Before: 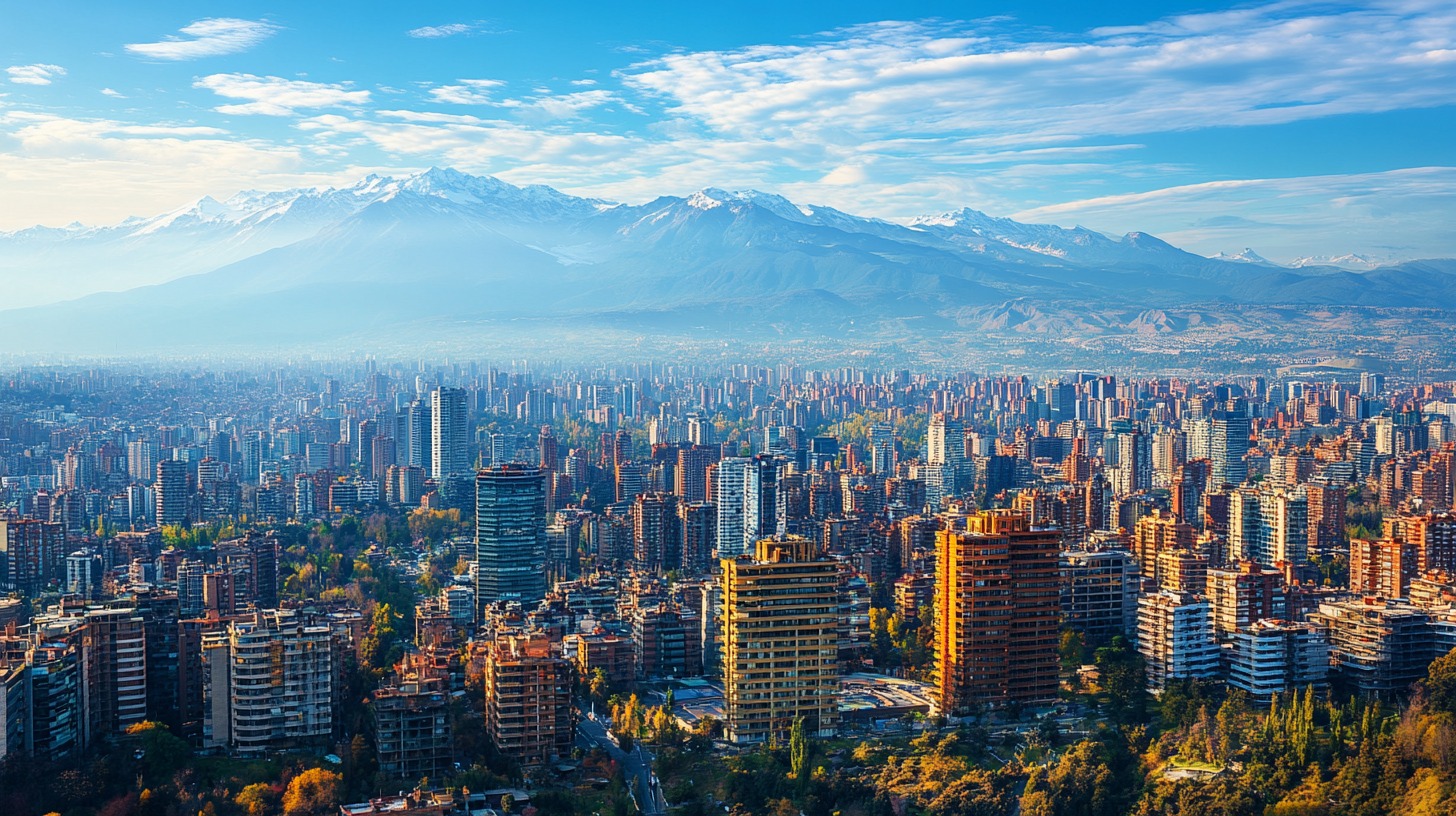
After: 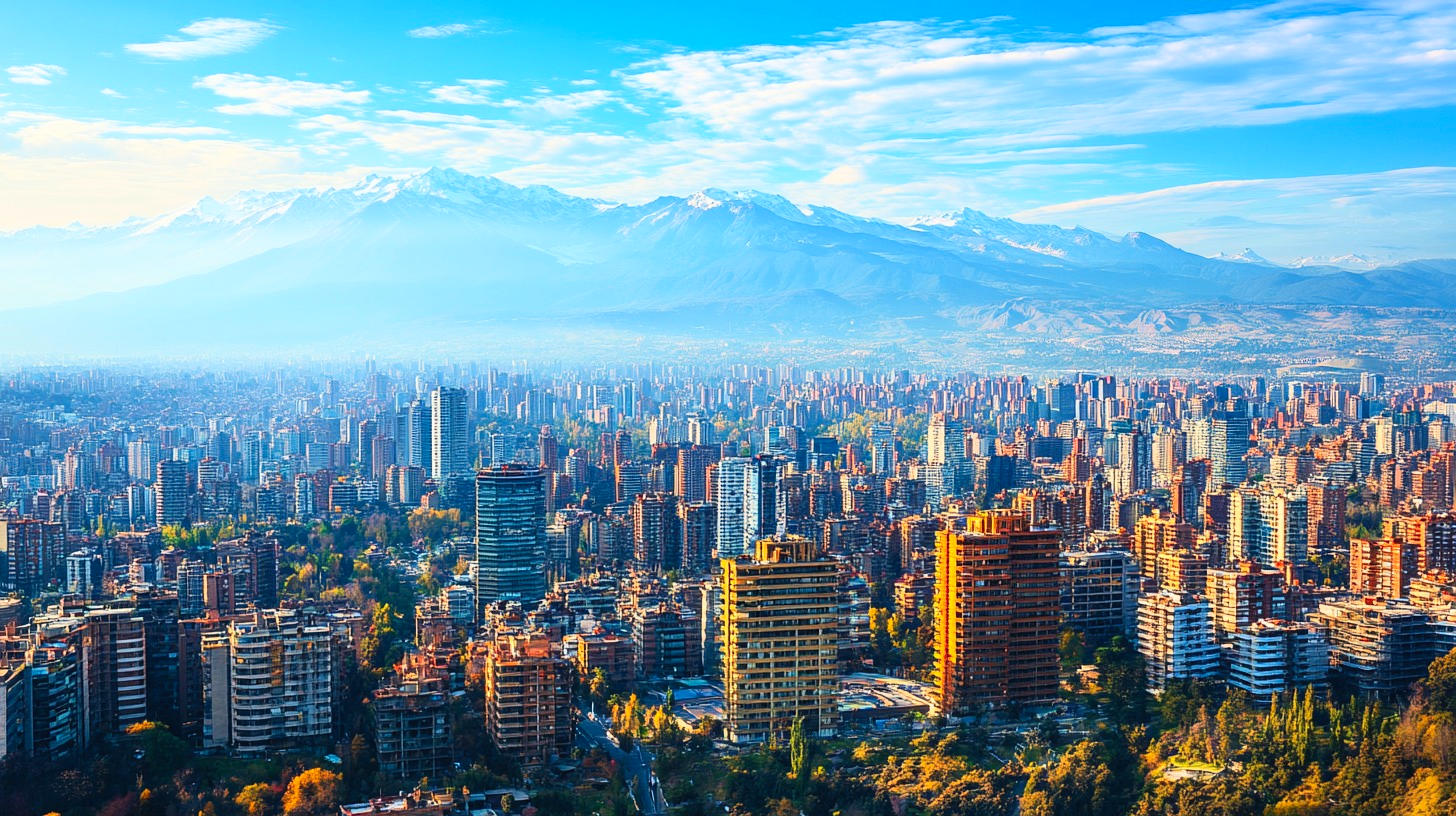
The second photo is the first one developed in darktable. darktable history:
contrast brightness saturation: contrast 0.204, brightness 0.161, saturation 0.219
